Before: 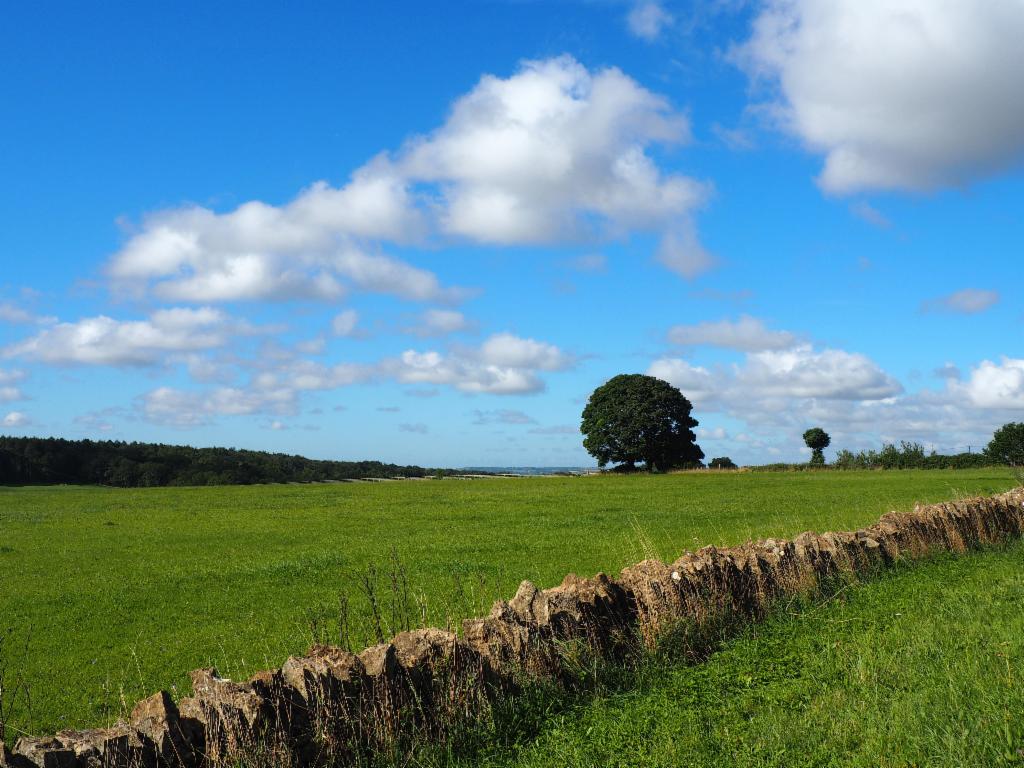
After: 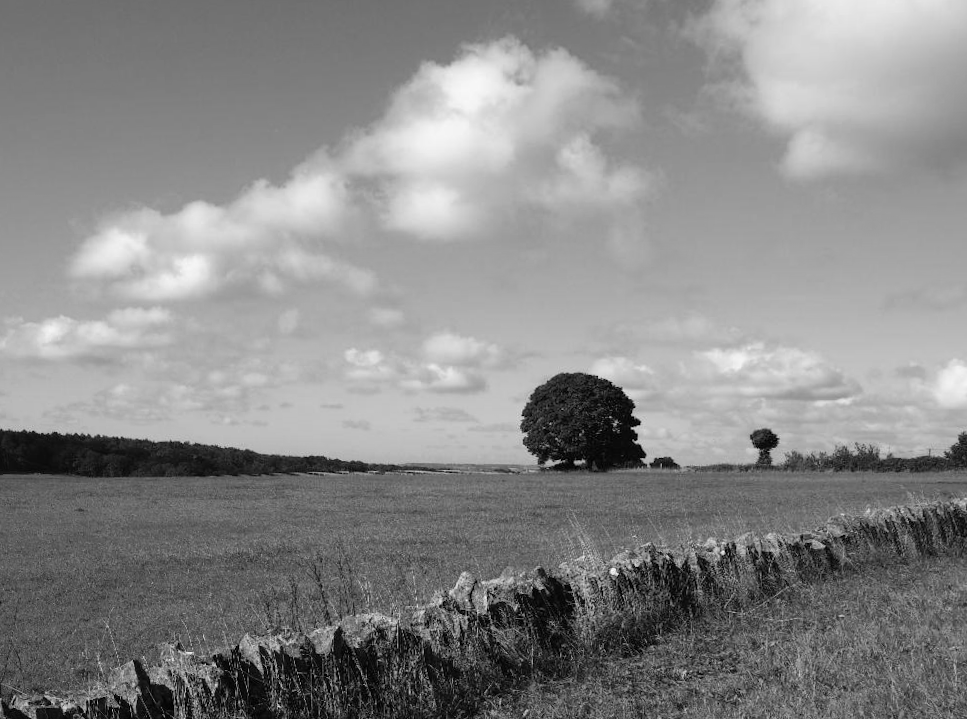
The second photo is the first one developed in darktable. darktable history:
rotate and perspective: rotation 0.062°, lens shift (vertical) 0.115, lens shift (horizontal) -0.133, crop left 0.047, crop right 0.94, crop top 0.061, crop bottom 0.94
monochrome: on, module defaults
